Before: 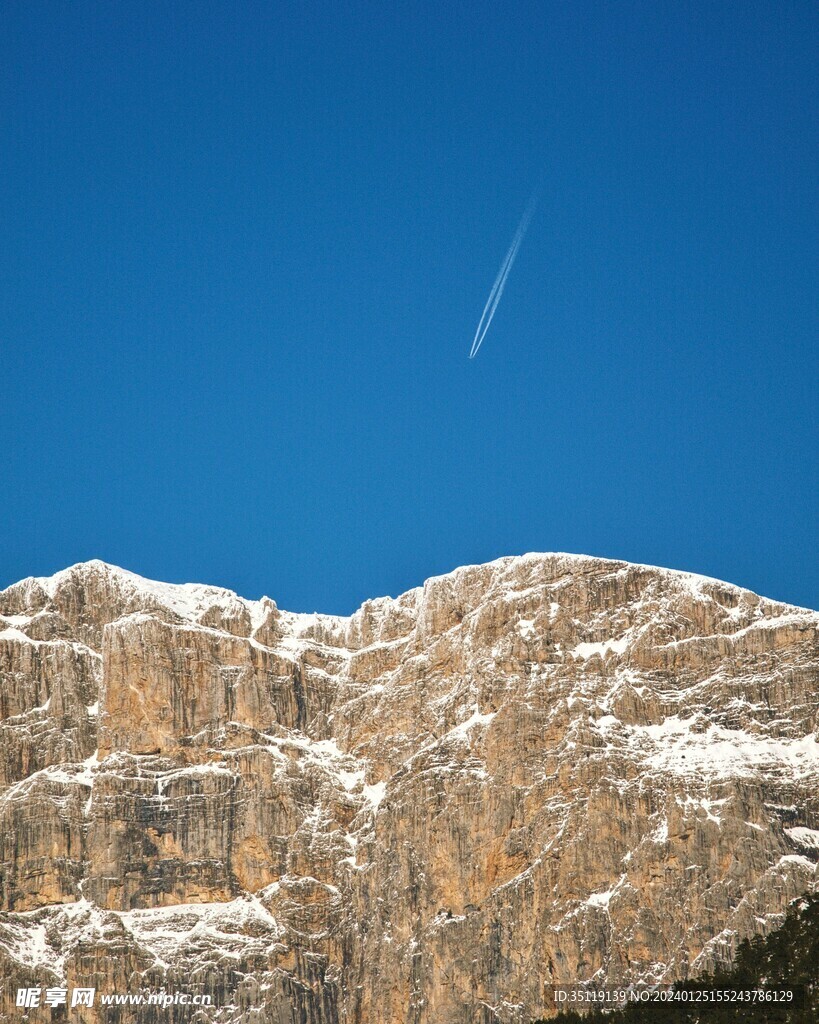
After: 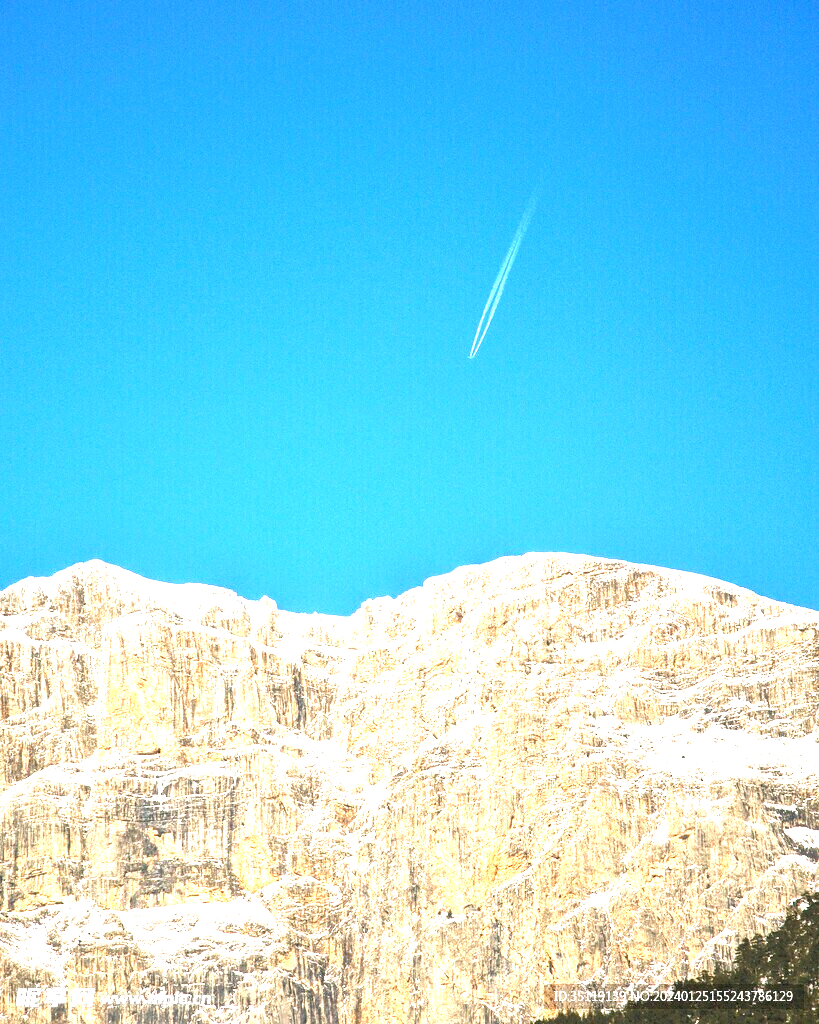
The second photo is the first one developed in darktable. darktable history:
exposure: exposure 2.015 EV, compensate highlight preservation false
